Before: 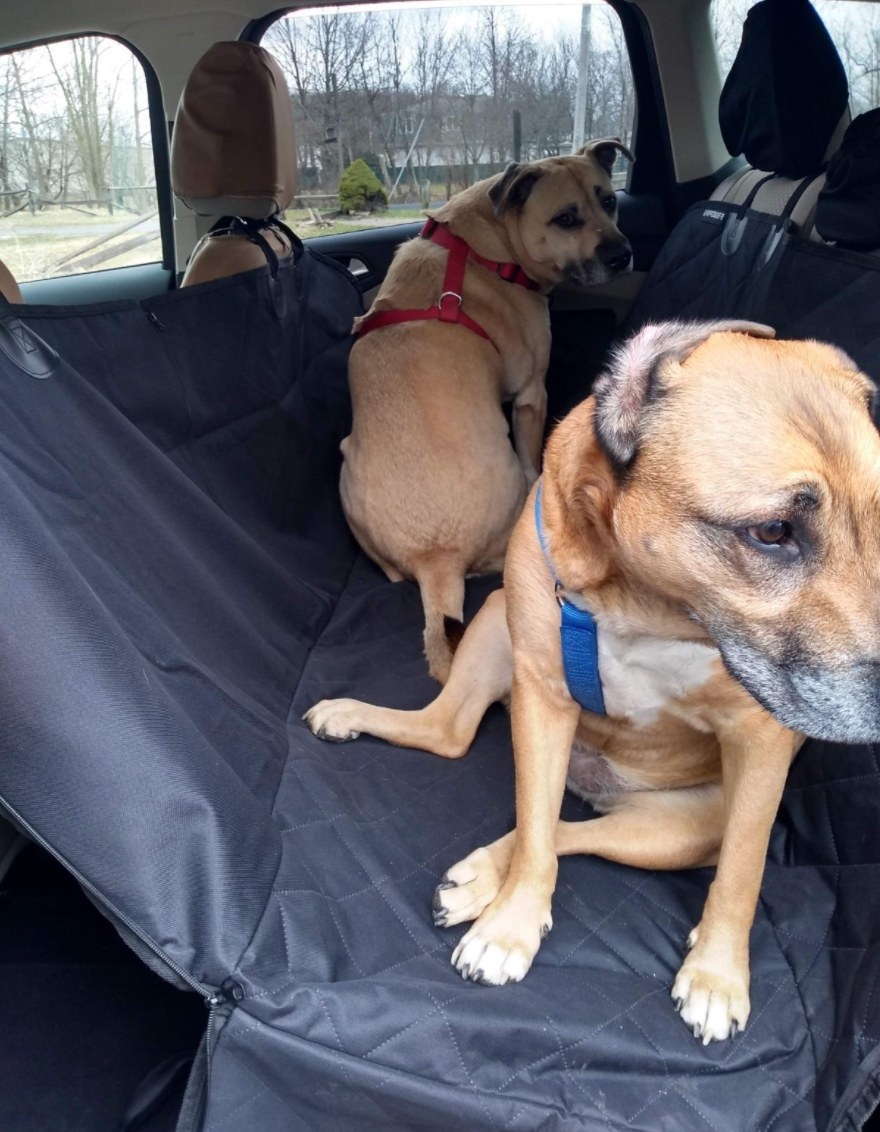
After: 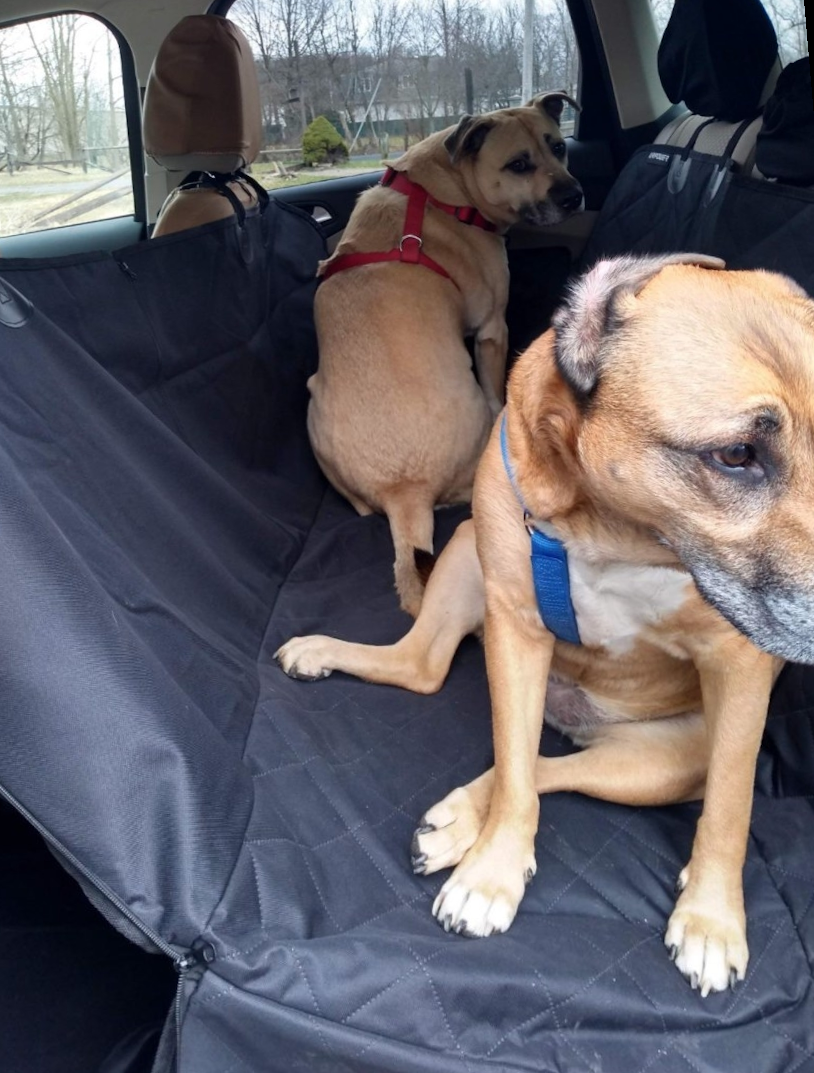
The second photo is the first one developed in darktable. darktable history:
exposure: compensate highlight preservation false
rotate and perspective: rotation -1.68°, lens shift (vertical) -0.146, crop left 0.049, crop right 0.912, crop top 0.032, crop bottom 0.96
